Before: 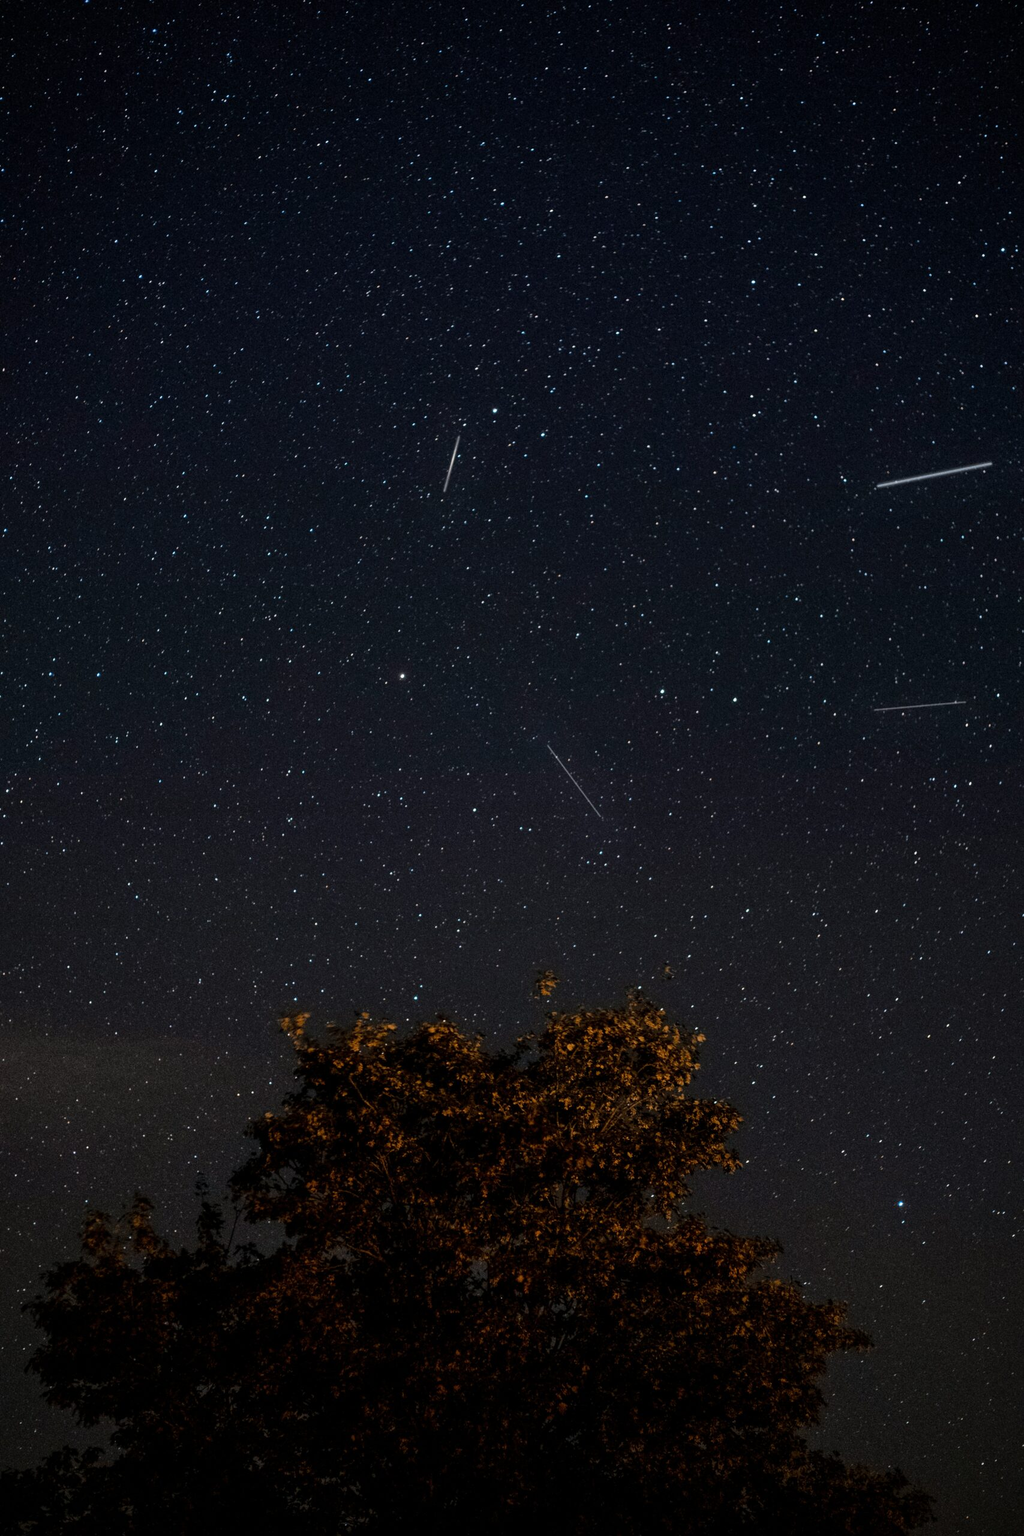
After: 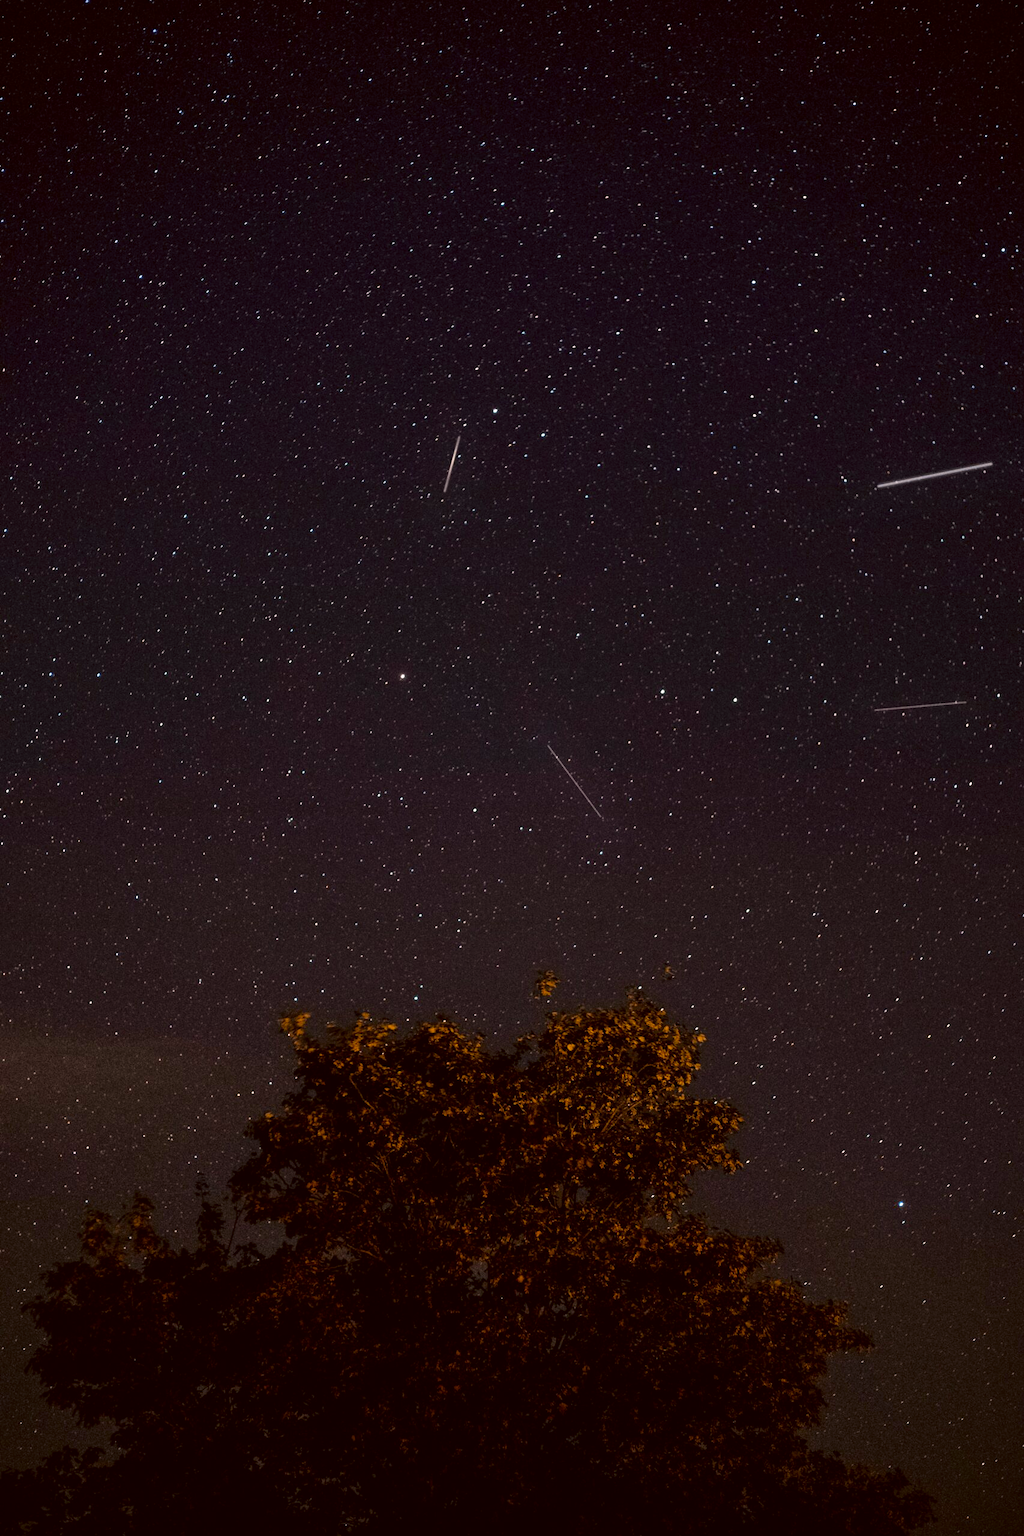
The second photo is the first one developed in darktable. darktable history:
exposure: exposure 0.236 EV, compensate highlight preservation false
color correction: highlights a* 10.21, highlights b* 9.79, shadows a* 8.61, shadows b* 7.88, saturation 0.8
color balance rgb: linear chroma grading › global chroma 15%, perceptual saturation grading › global saturation 30%
